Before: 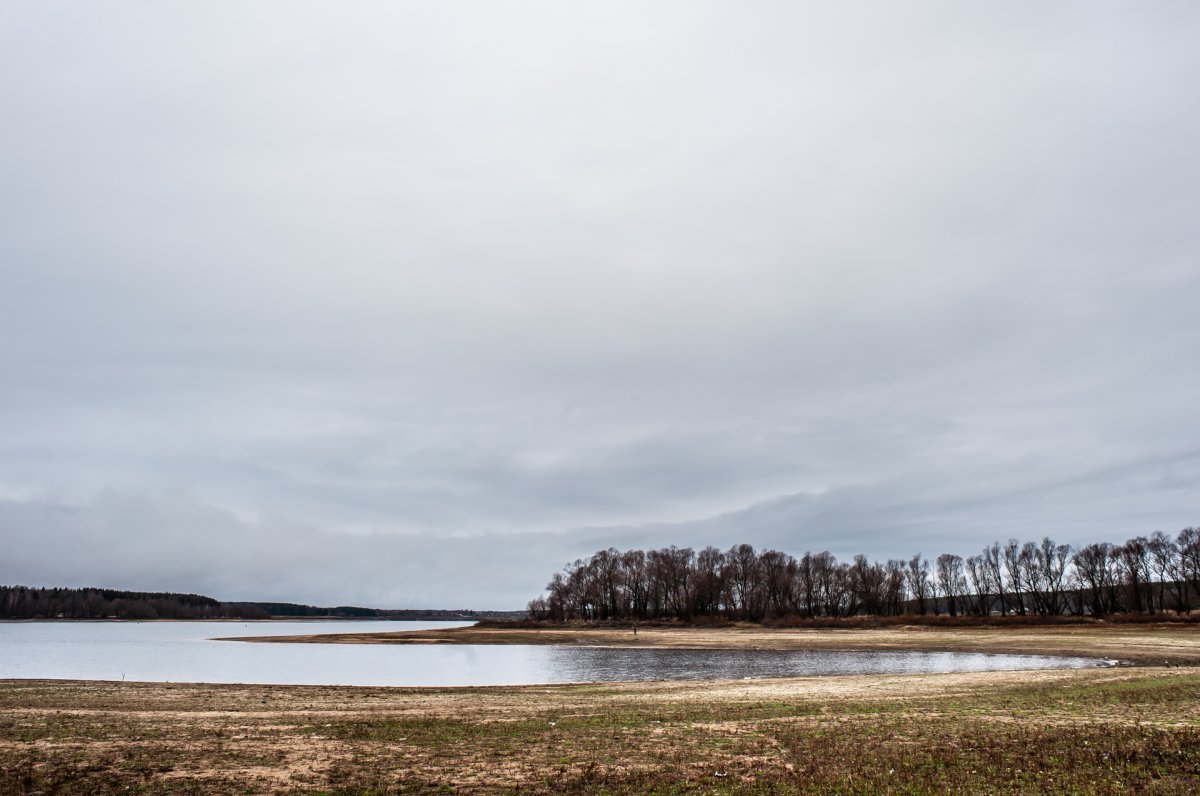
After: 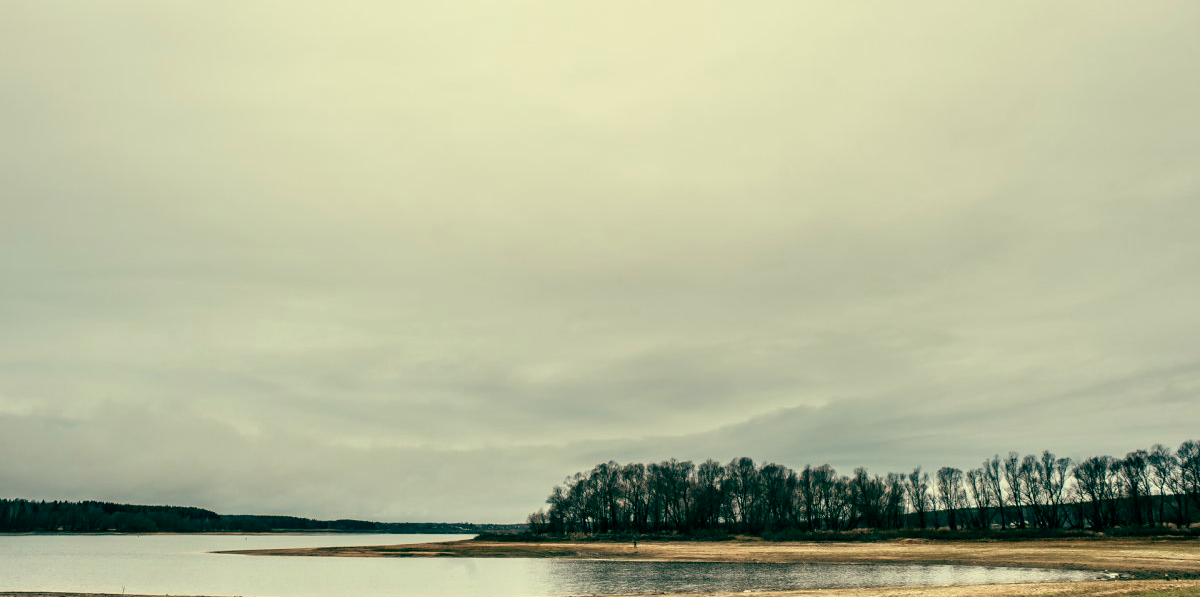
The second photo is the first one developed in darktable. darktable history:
color balance: mode lift, gamma, gain (sRGB), lift [1, 0.69, 1, 1], gamma [1, 1.482, 1, 1], gain [1, 1, 1, 0.802]
crop: top 11.038%, bottom 13.962%
